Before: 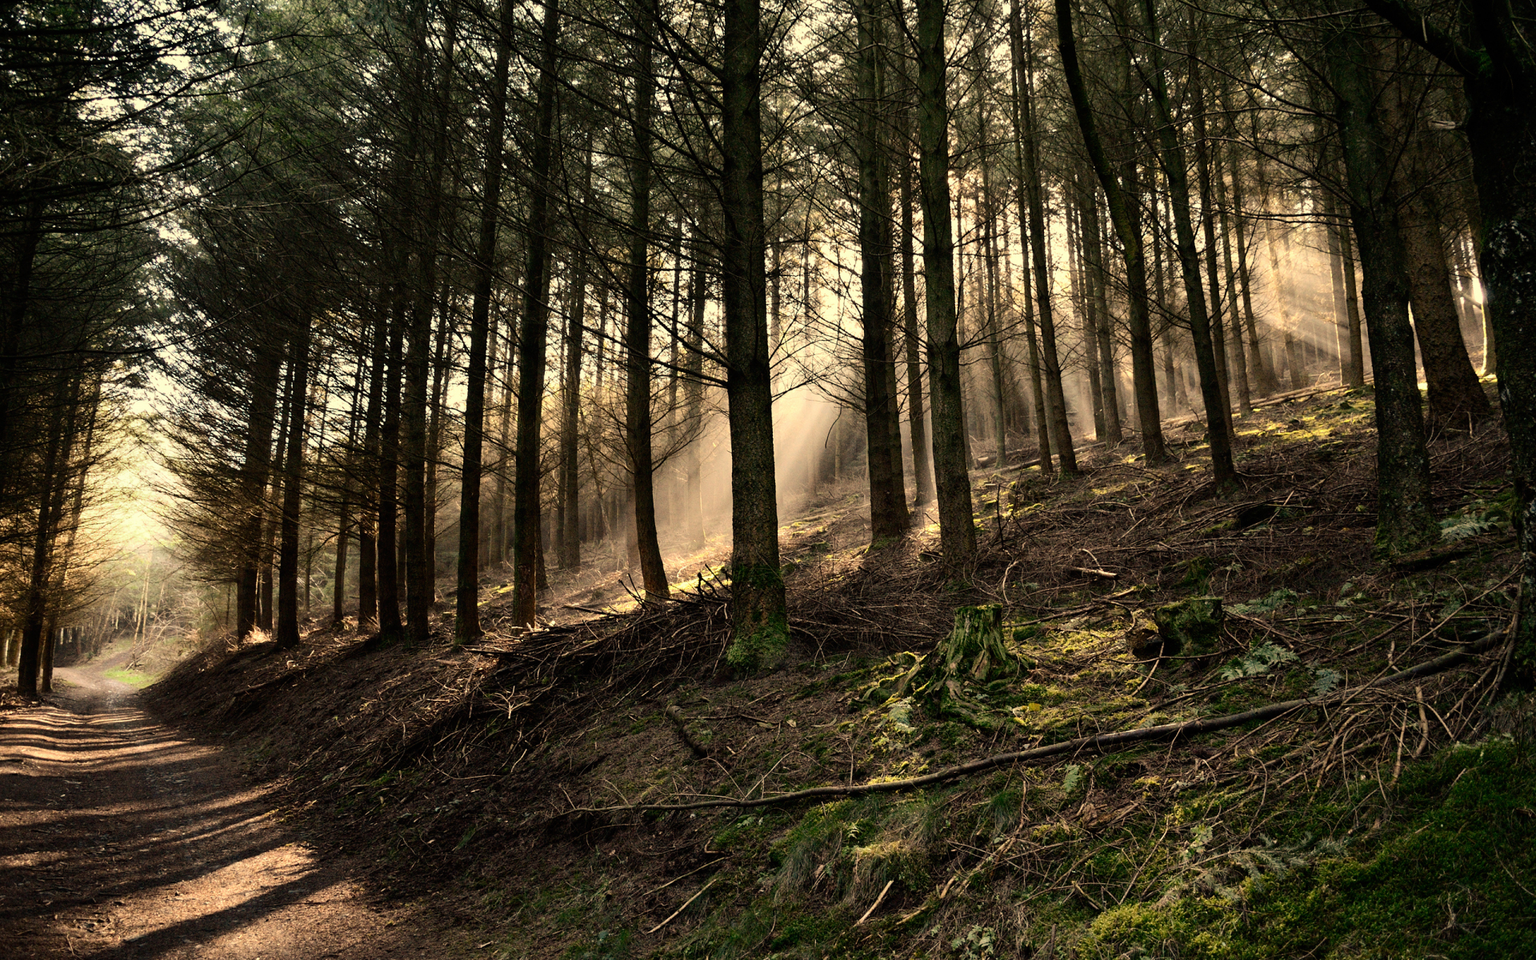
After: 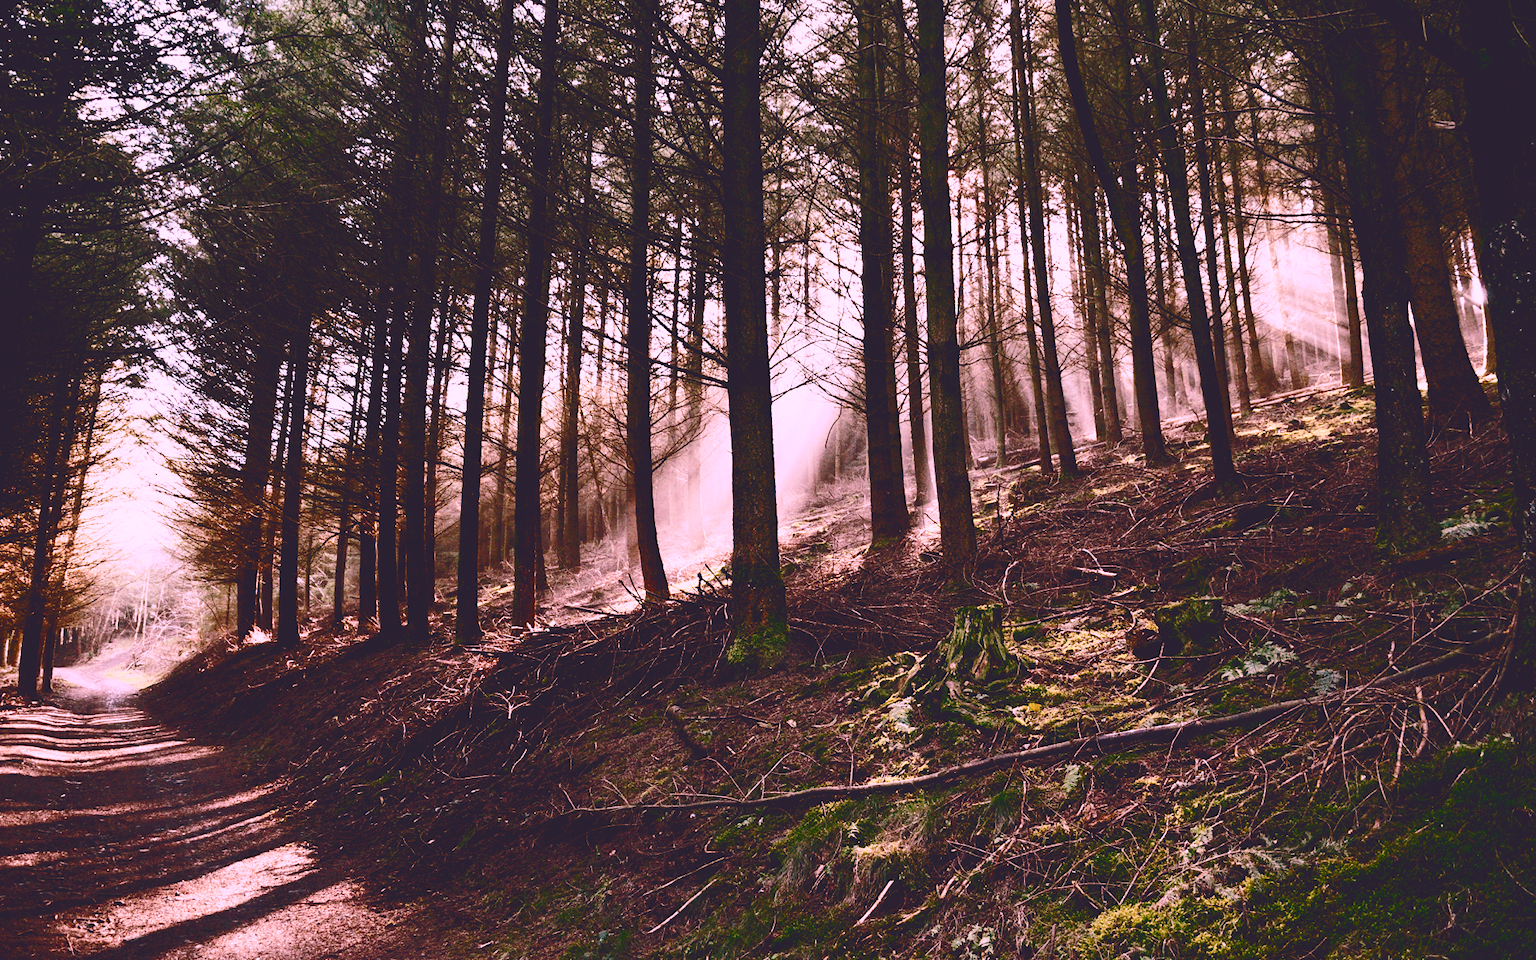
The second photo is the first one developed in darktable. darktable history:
color correction: highlights a* 15.03, highlights b* -25.07
base curve: curves: ch0 [(0, 0) (0.028, 0.03) (0.121, 0.232) (0.46, 0.748) (0.859, 0.968) (1, 1)], preserve colors none
tone curve: curves: ch0 [(0, 0.142) (0.384, 0.314) (0.752, 0.711) (0.991, 0.95)]; ch1 [(0.006, 0.129) (0.346, 0.384) (1, 1)]; ch2 [(0.003, 0.057) (0.261, 0.248) (1, 1)], color space Lab, independent channels
exposure: black level correction 0.005, exposure 0.286 EV, compensate highlight preservation false
